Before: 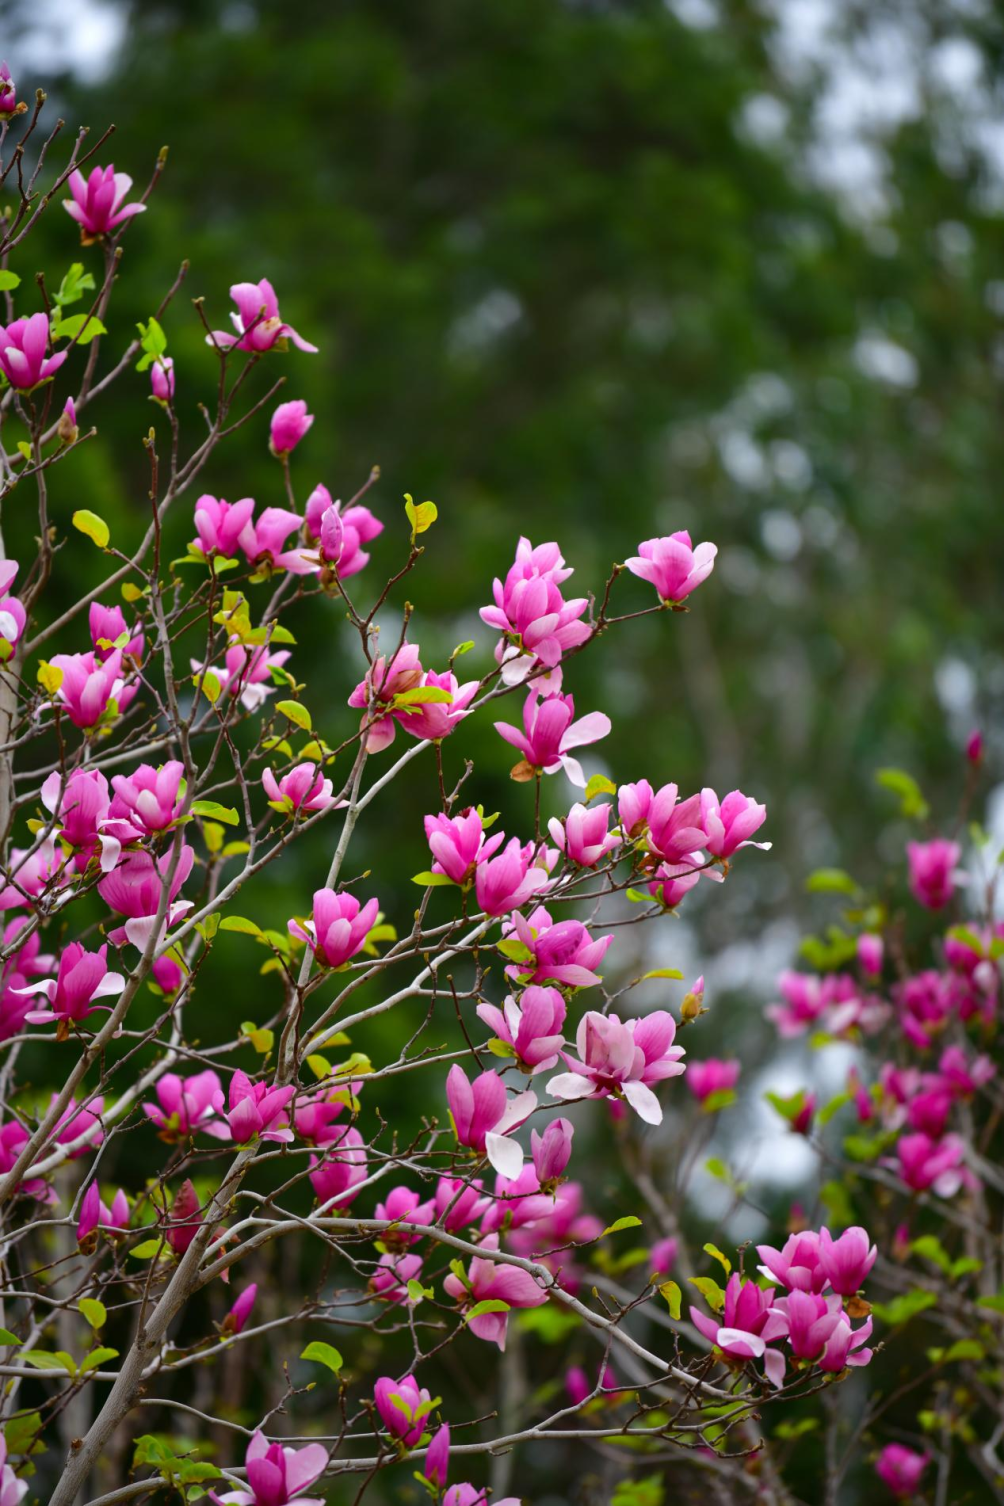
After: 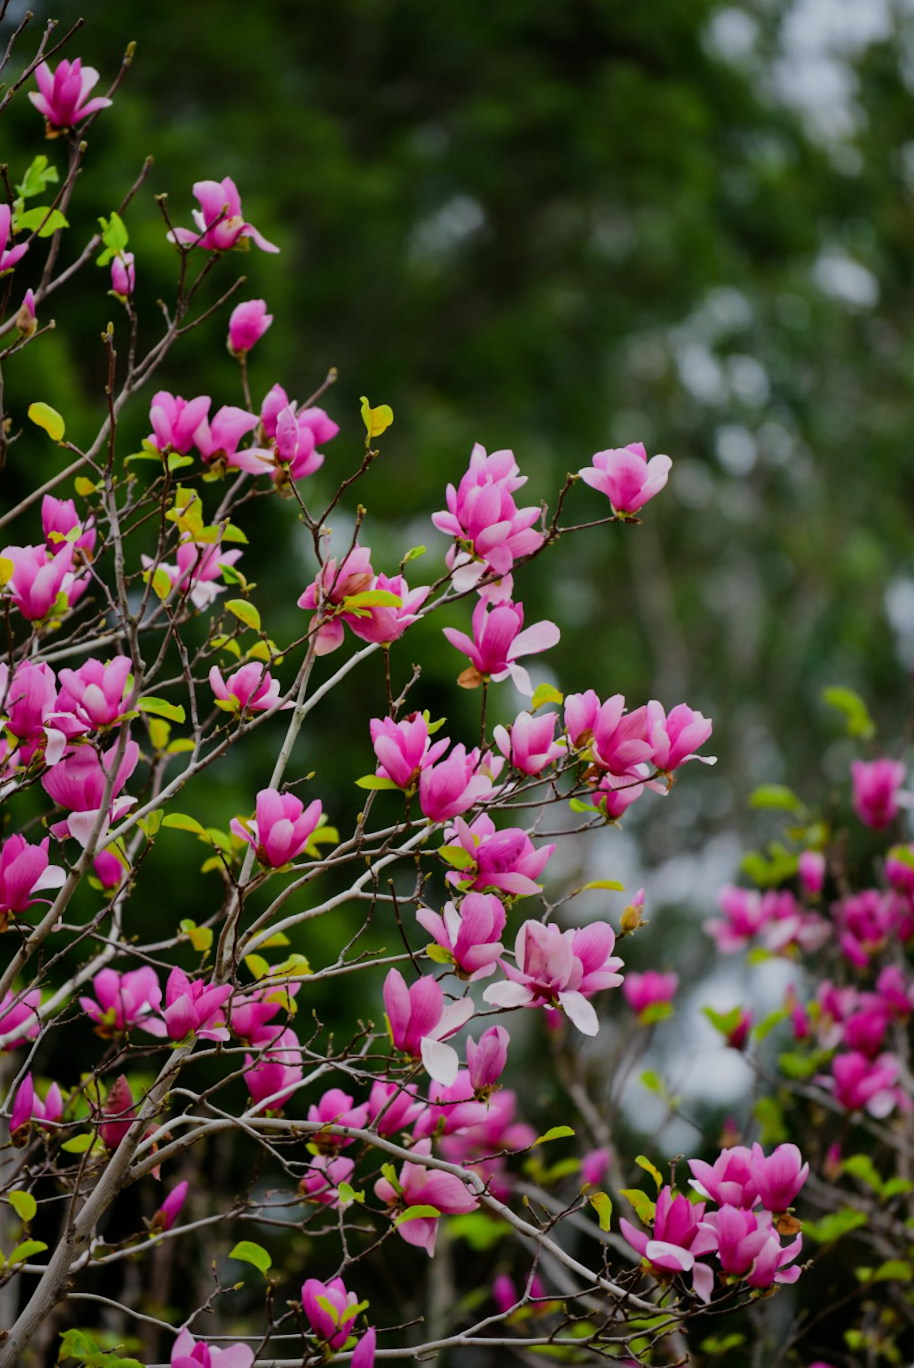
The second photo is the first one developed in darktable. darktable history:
crop and rotate: angle -1.85°, left 3.13%, top 4.218%, right 1.387%, bottom 0.549%
filmic rgb: black relative exposure -6.94 EV, white relative exposure 5.65 EV, hardness 2.86, iterations of high-quality reconstruction 0
